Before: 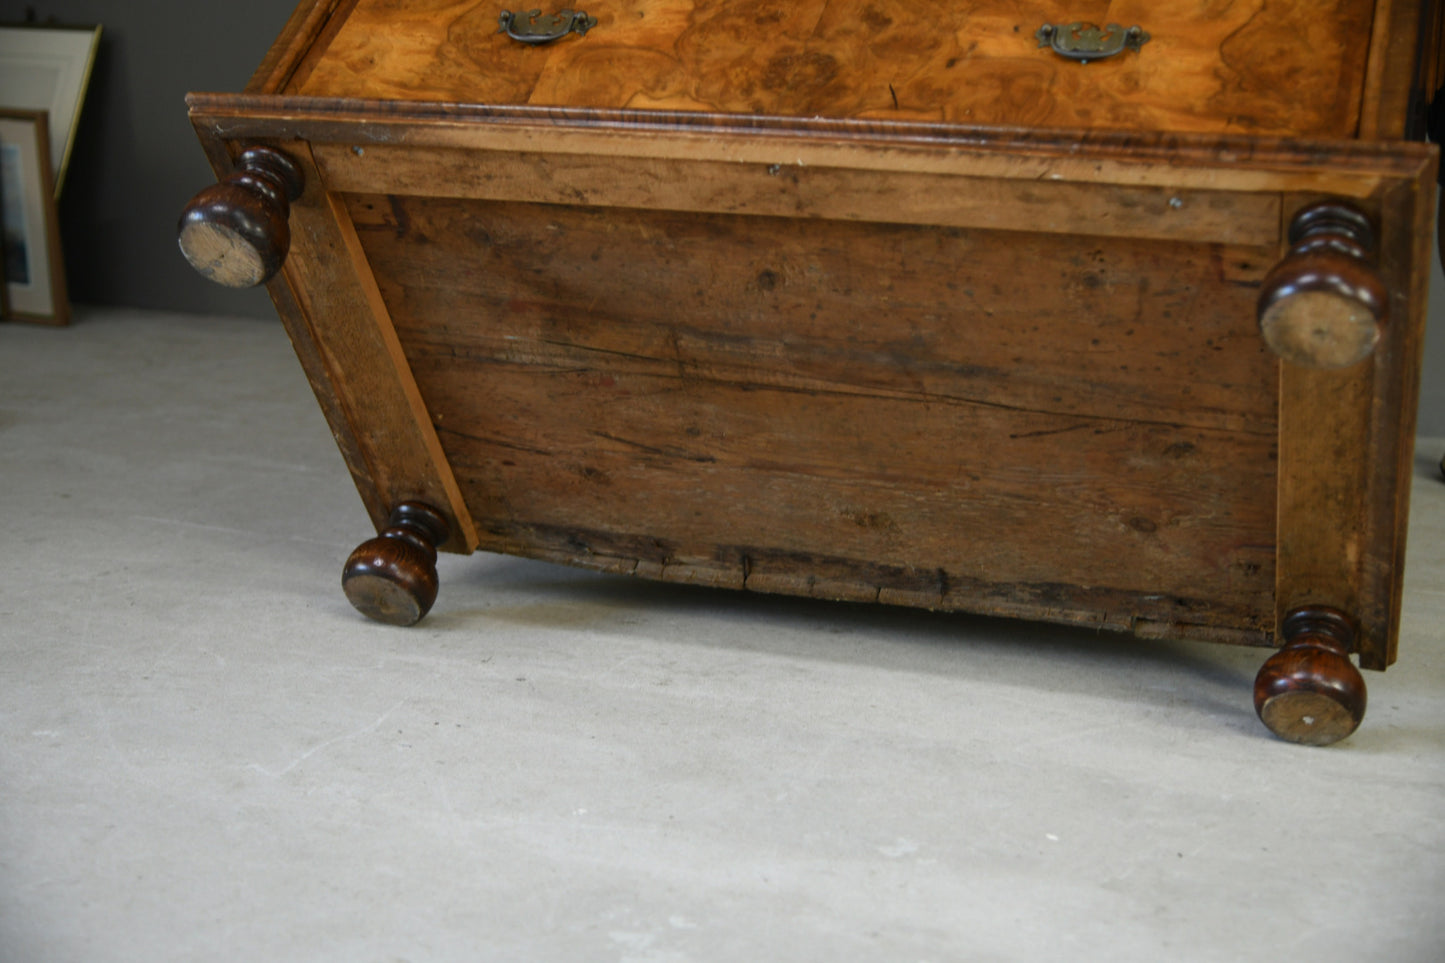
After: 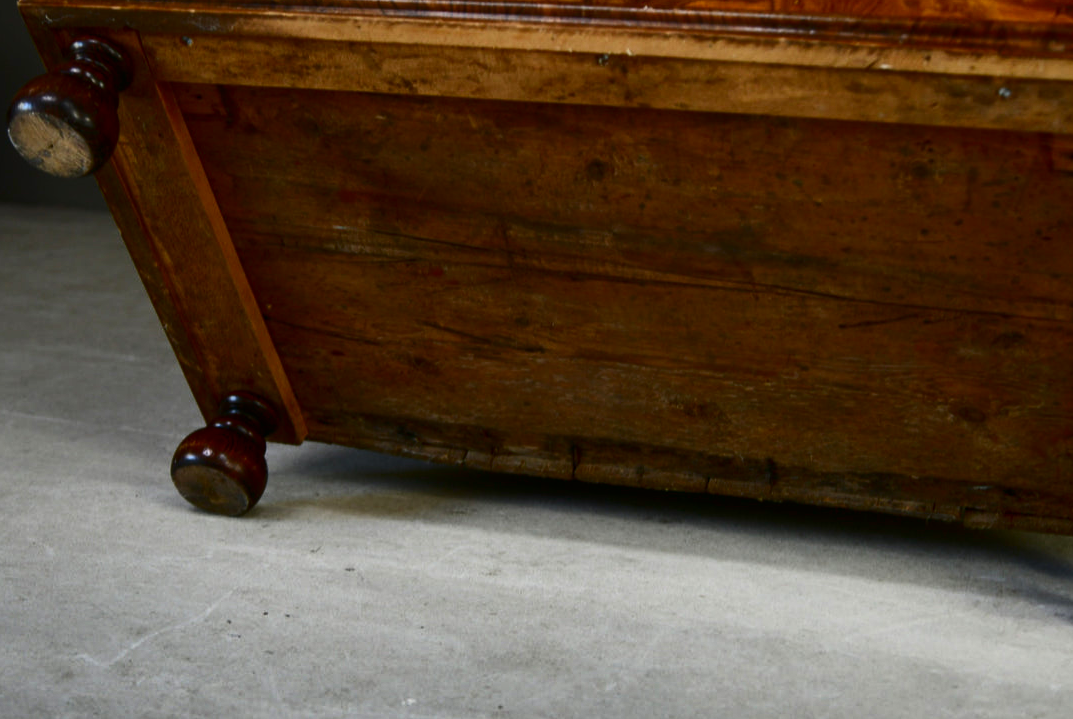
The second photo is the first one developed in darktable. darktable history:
shadows and highlights: shadows 18.82, highlights -84.78, soften with gaussian
crop and rotate: left 11.843%, top 11.441%, right 13.86%, bottom 13.806%
contrast brightness saturation: contrast 0.221, brightness -0.183, saturation 0.24
